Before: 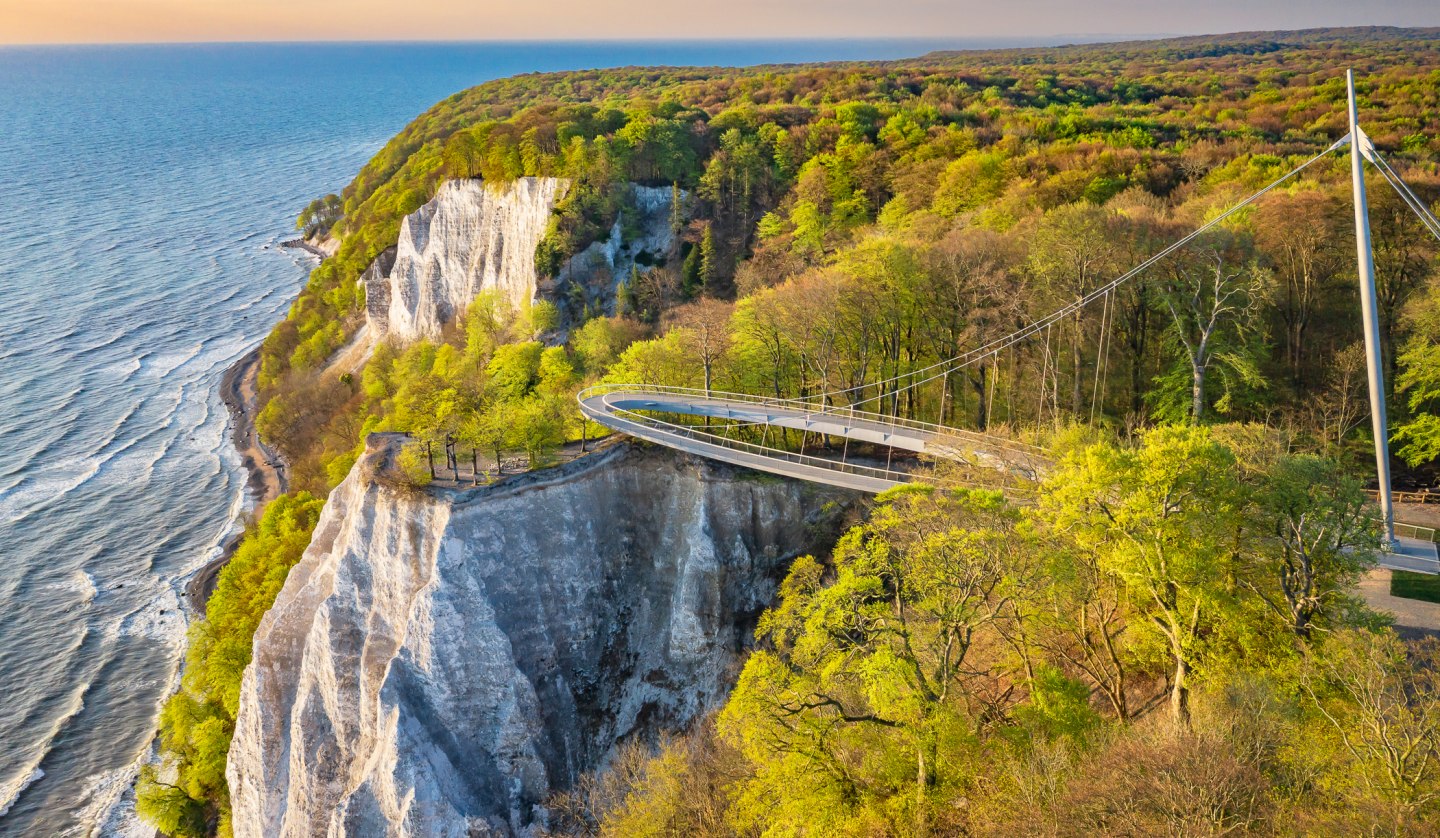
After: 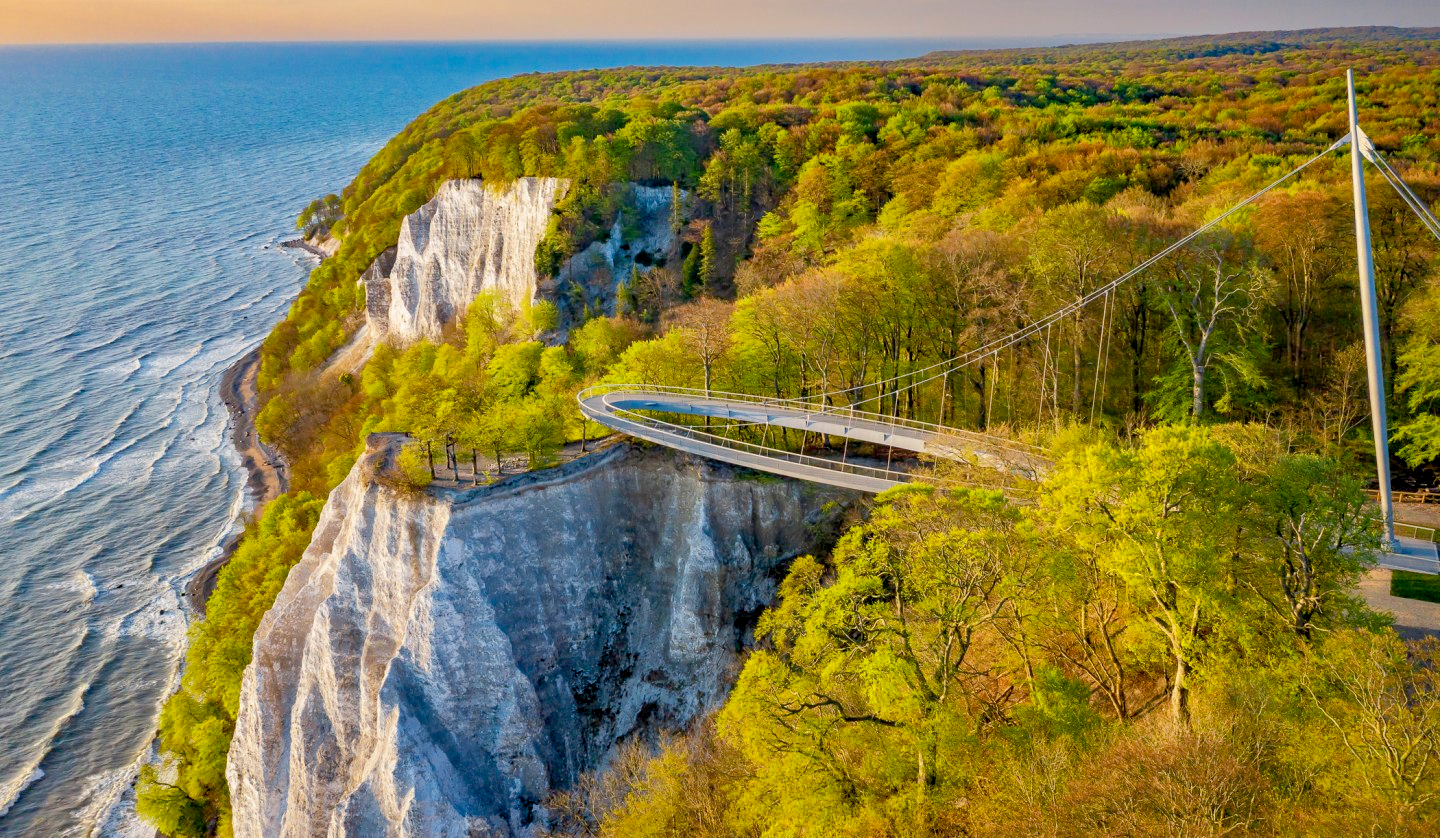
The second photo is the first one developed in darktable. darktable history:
color balance rgb: perceptual saturation grading › global saturation 21.024%, perceptual saturation grading › highlights -19.687%, perceptual saturation grading › shadows 29.673%
exposure: black level correction 0.01, exposure 0.016 EV, compensate exposure bias true, compensate highlight preservation false
shadows and highlights: on, module defaults
